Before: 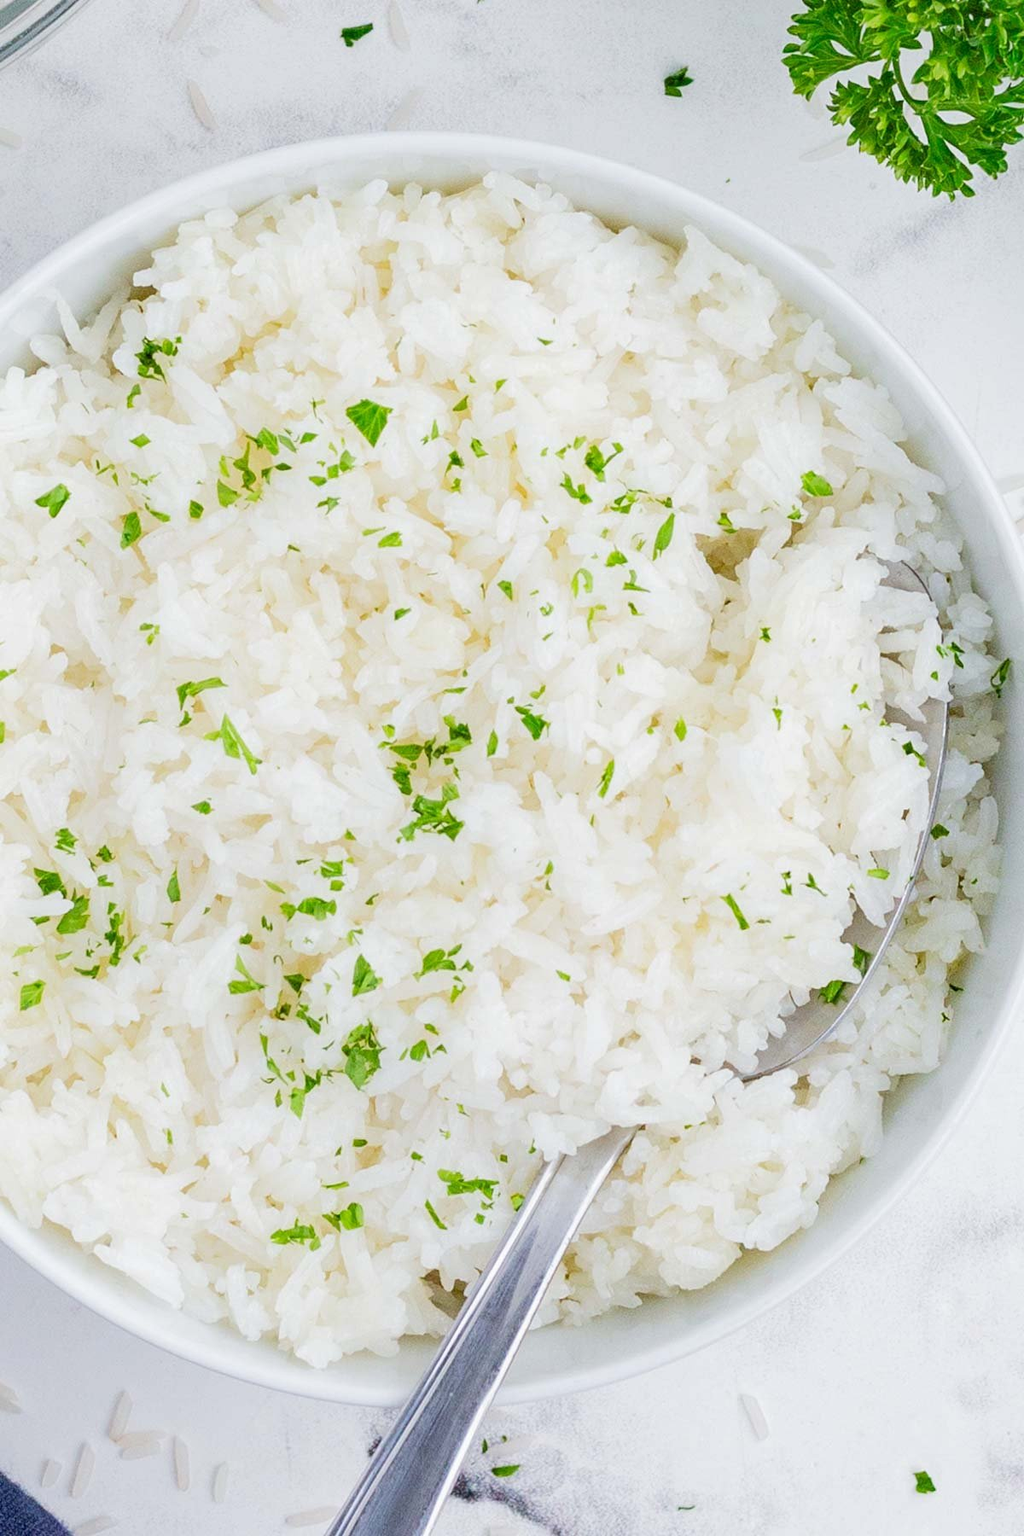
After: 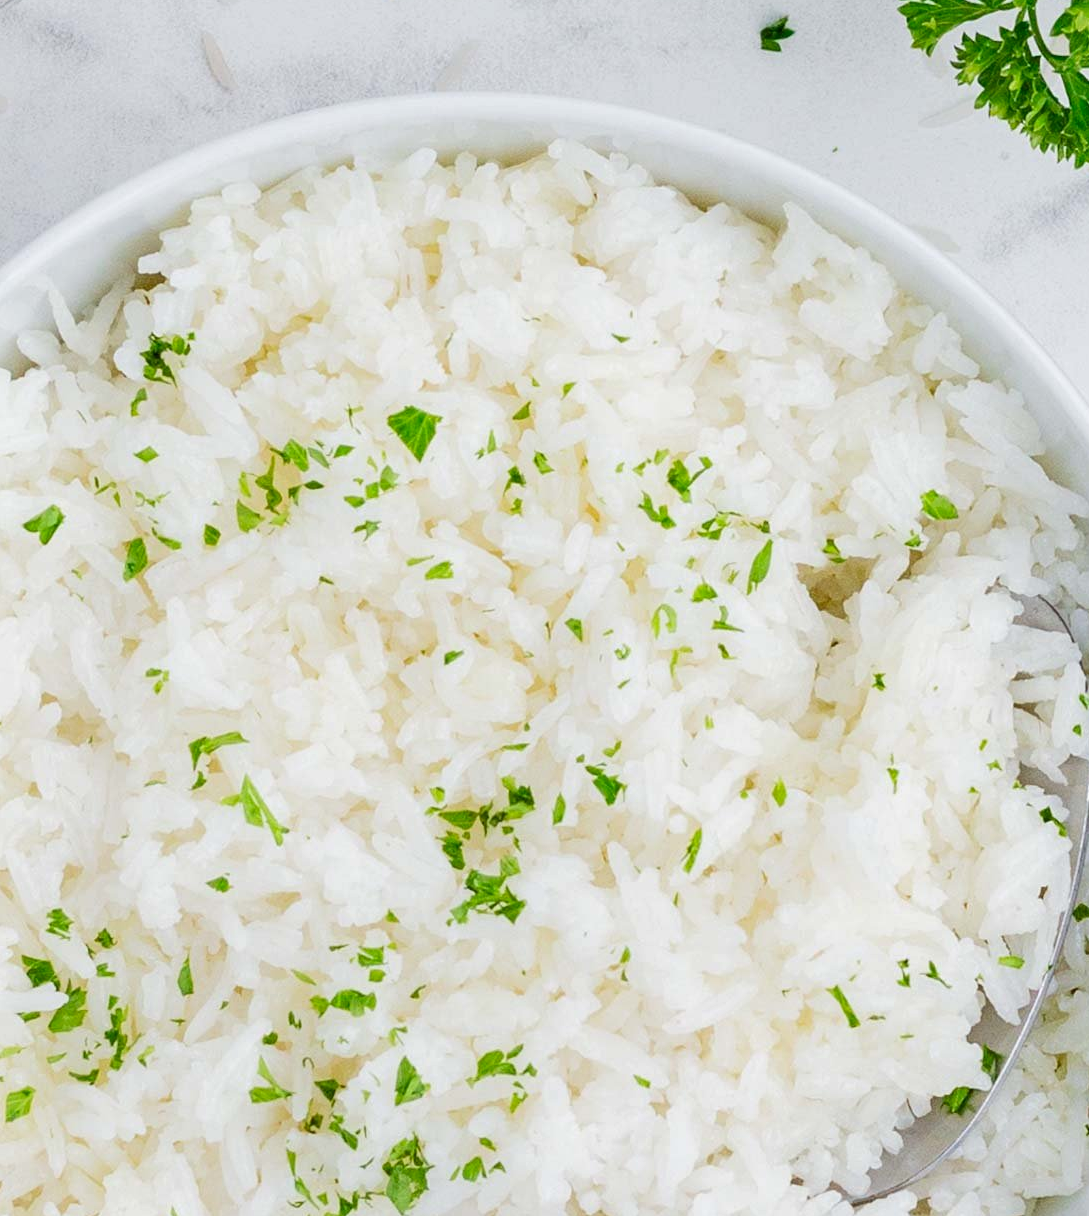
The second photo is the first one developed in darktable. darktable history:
crop: left 1.509%, top 3.452%, right 7.696%, bottom 28.452%
contrast brightness saturation: contrast 0.03, brightness -0.04
